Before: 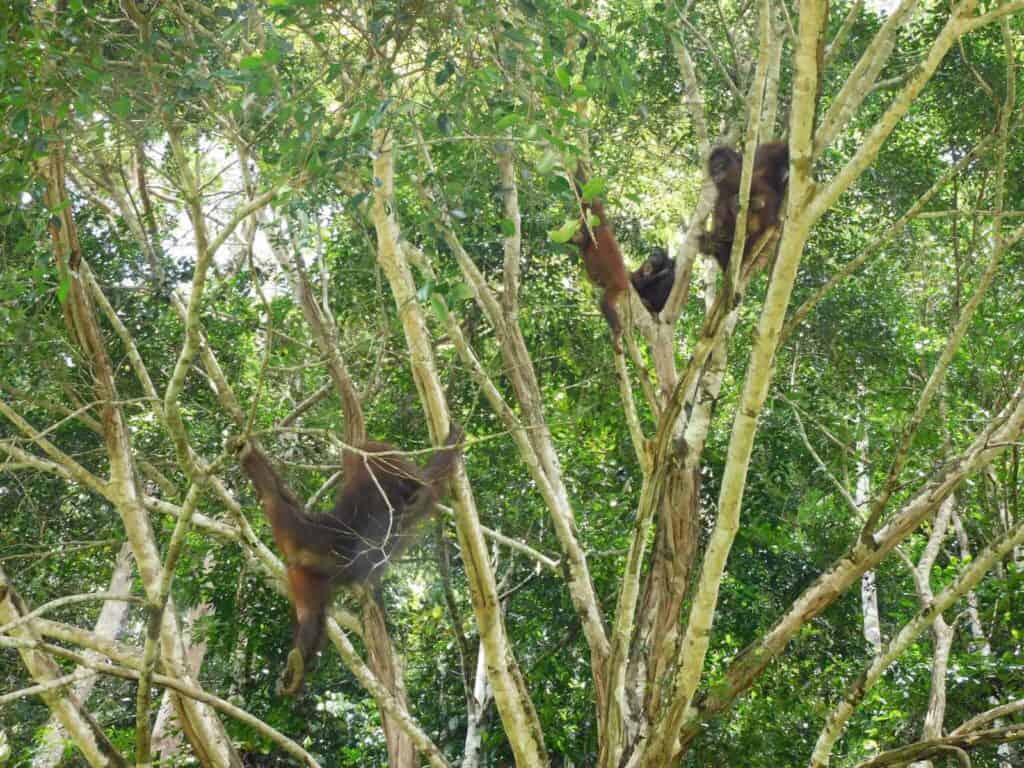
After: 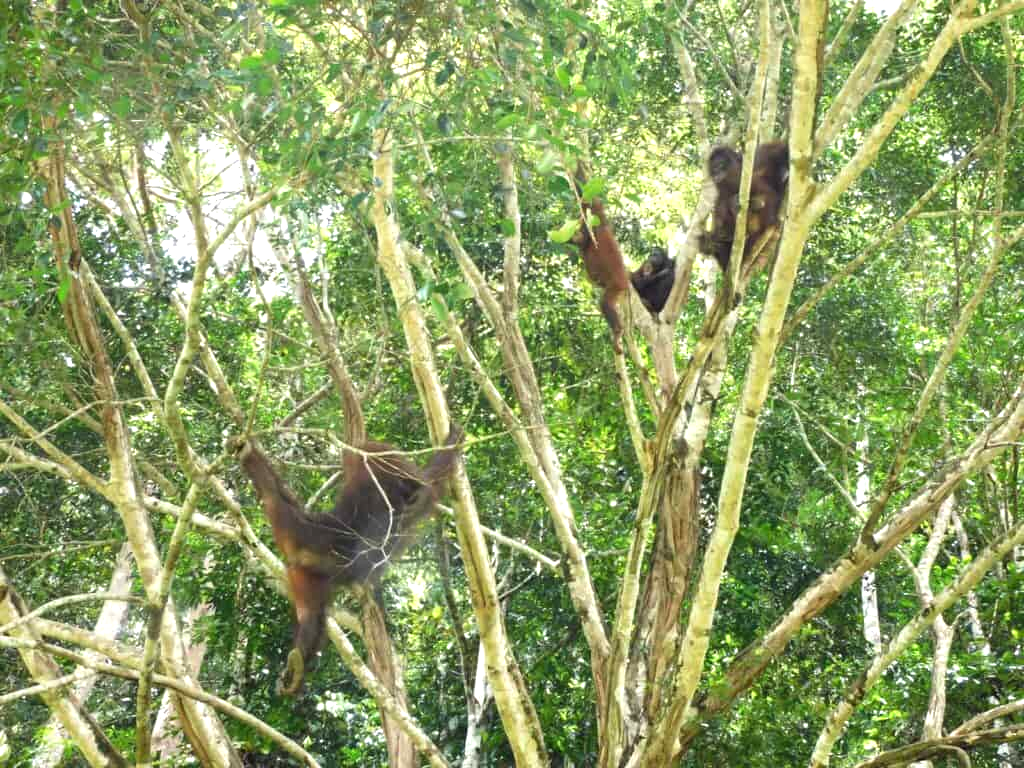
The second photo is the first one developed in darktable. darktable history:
exposure: exposure 0.6 EV, compensate highlight preservation false
levels: levels [0.026, 0.507, 0.987]
